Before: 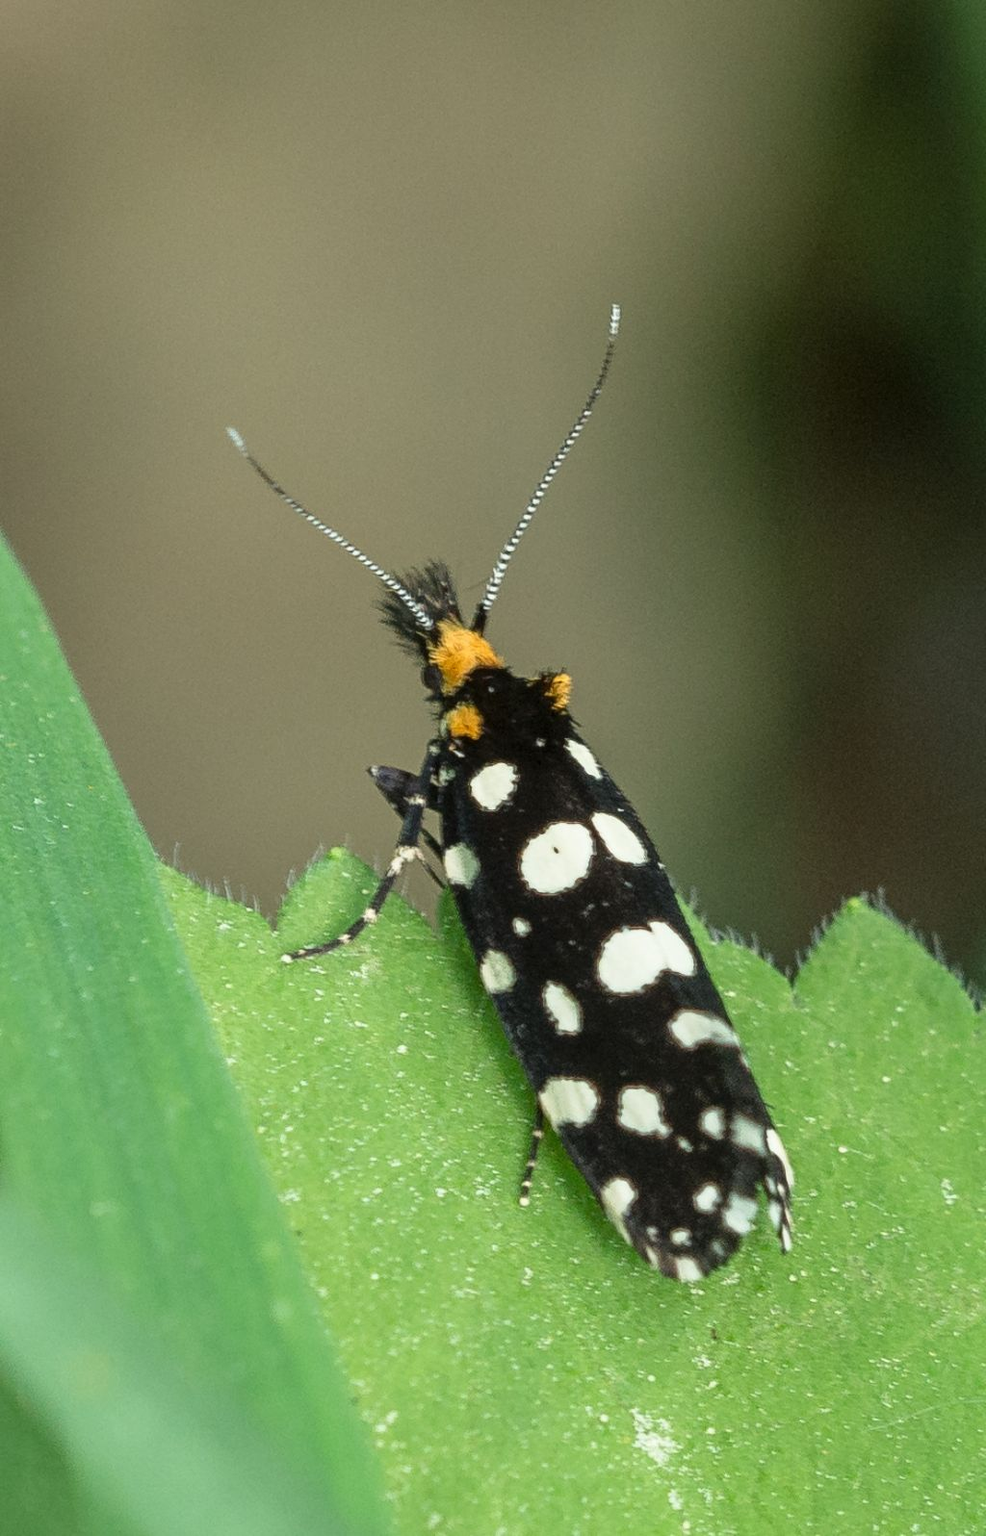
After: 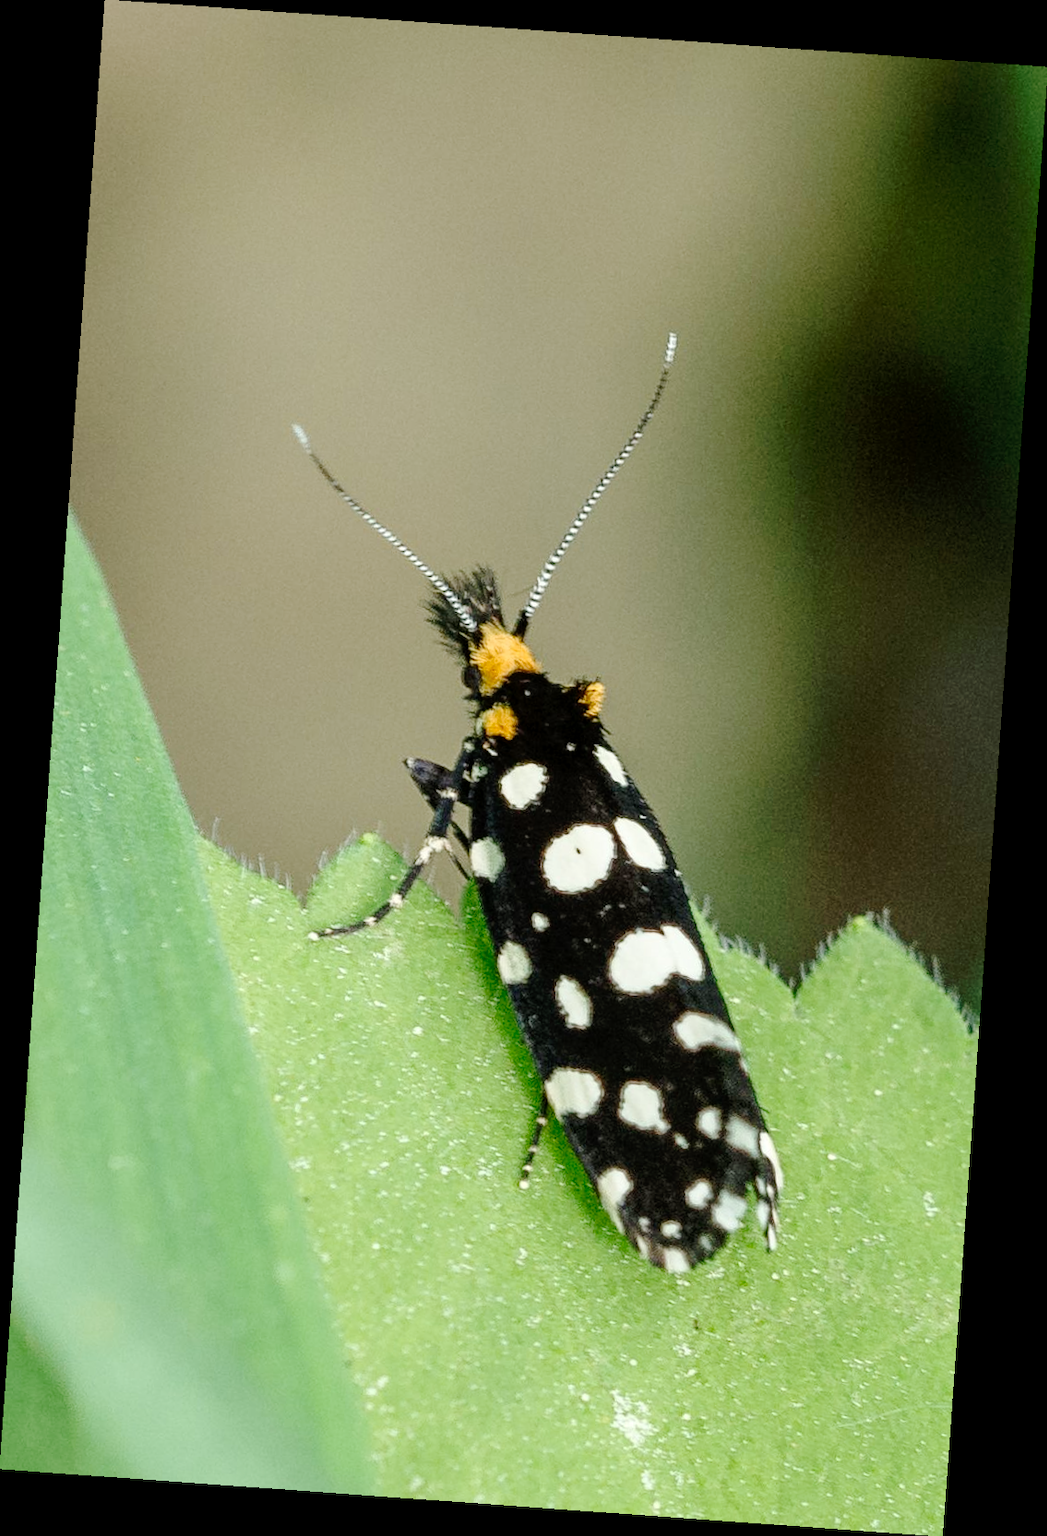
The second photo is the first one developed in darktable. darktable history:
tone curve: curves: ch0 [(0, 0) (0.003, 0.009) (0.011, 0.009) (0.025, 0.01) (0.044, 0.02) (0.069, 0.032) (0.1, 0.048) (0.136, 0.092) (0.177, 0.153) (0.224, 0.217) (0.277, 0.306) (0.335, 0.402) (0.399, 0.488) (0.468, 0.574) (0.543, 0.648) (0.623, 0.716) (0.709, 0.783) (0.801, 0.851) (0.898, 0.92) (1, 1)], preserve colors none
local contrast: highlights 100%, shadows 100%, detail 120%, midtone range 0.2
rotate and perspective: rotation 4.1°, automatic cropping off
